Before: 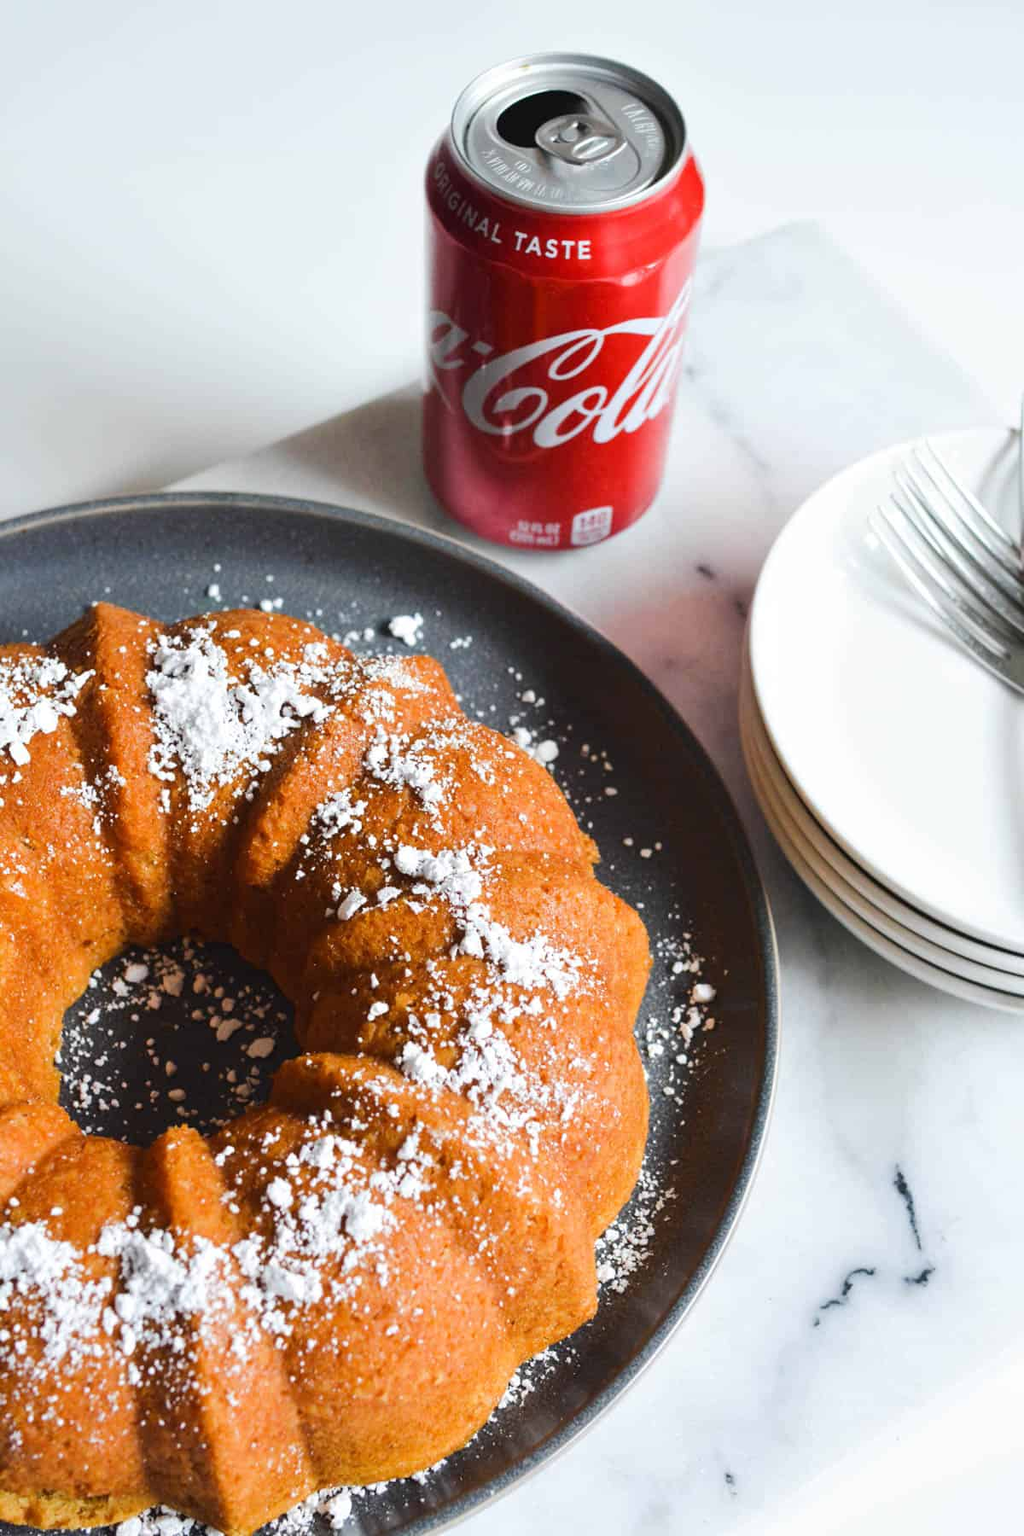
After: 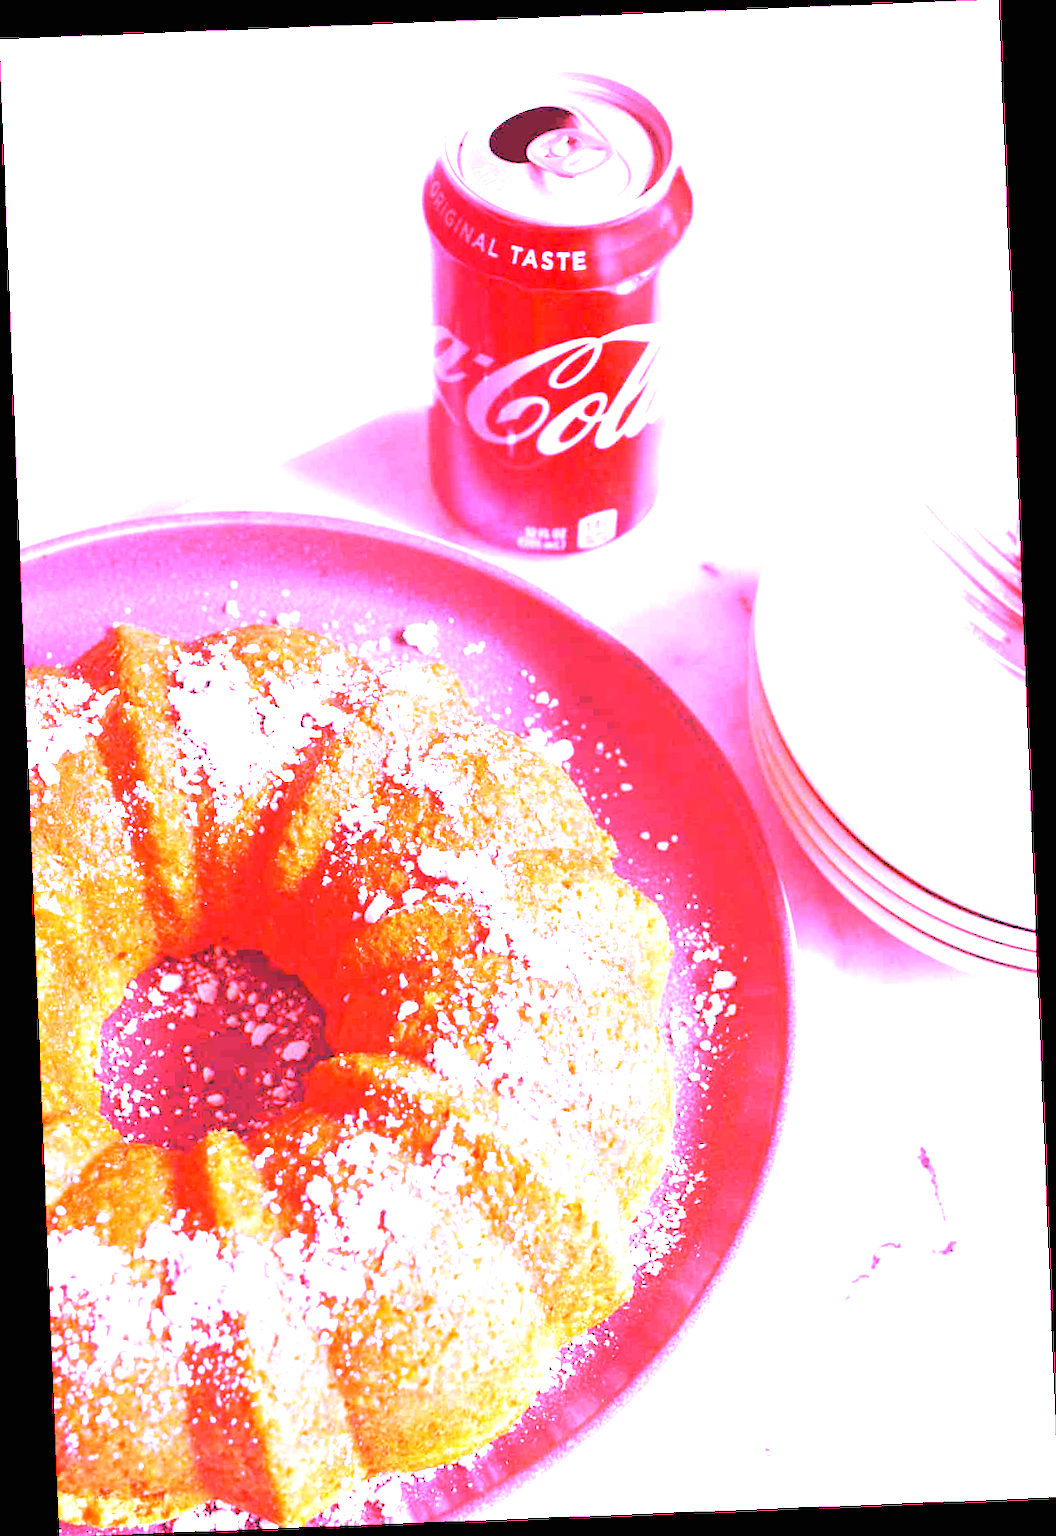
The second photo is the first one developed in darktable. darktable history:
exposure: black level correction 0, exposure 1.625 EV, compensate exposure bias true, compensate highlight preservation false
rotate and perspective: rotation -2.29°, automatic cropping off
white balance: red 4.26, blue 1.802
